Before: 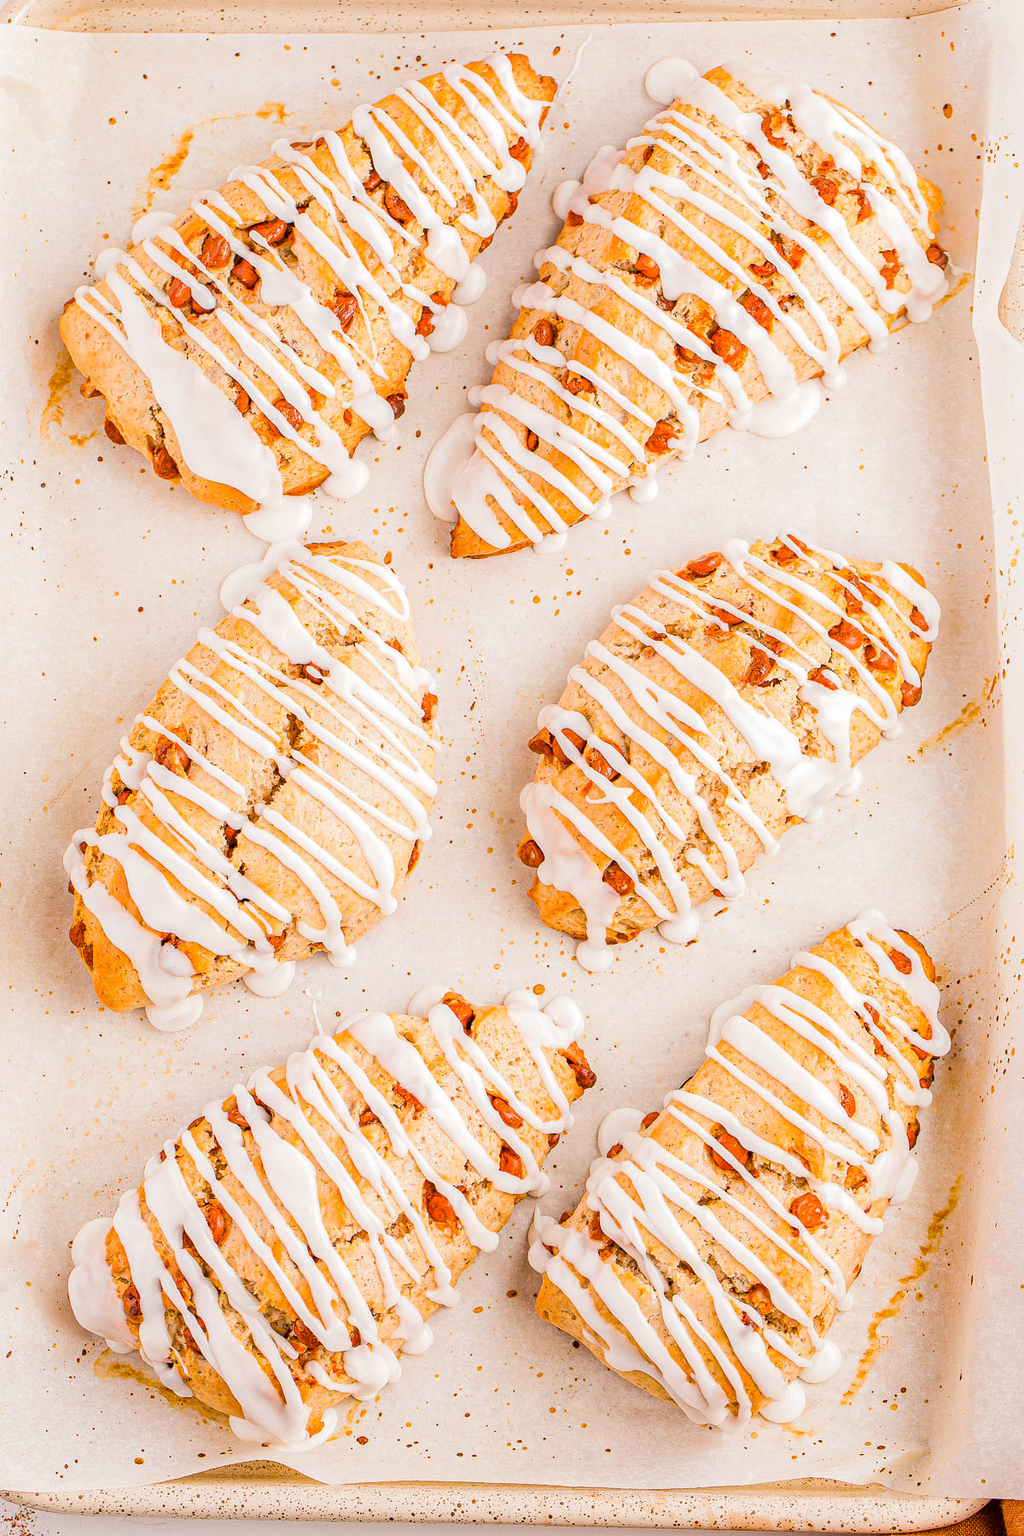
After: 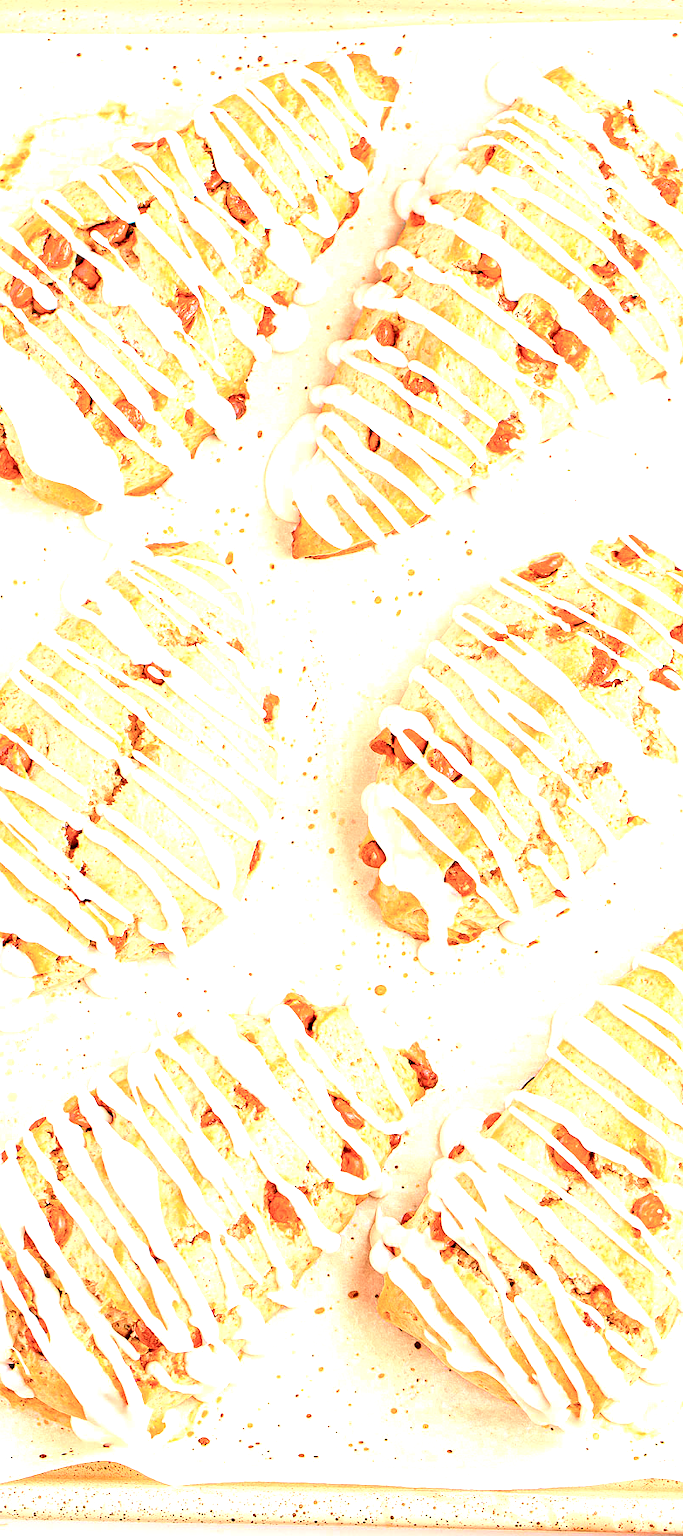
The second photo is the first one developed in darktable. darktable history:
contrast equalizer: octaves 7, y [[0.6 ×6], [0.55 ×6], [0 ×6], [0 ×6], [0 ×6]], mix 0.15
crop and rotate: left 15.546%, right 17.787%
tone curve: curves: ch0 [(0, 0) (0.037, 0.011) (0.131, 0.108) (0.279, 0.279) (0.476, 0.554) (0.617, 0.693) (0.704, 0.77) (0.813, 0.852) (0.916, 0.924) (1, 0.993)]; ch1 [(0, 0) (0.318, 0.278) (0.444, 0.427) (0.493, 0.492) (0.508, 0.502) (0.534, 0.531) (0.562, 0.571) (0.626, 0.667) (0.746, 0.764) (1, 1)]; ch2 [(0, 0) (0.316, 0.292) (0.381, 0.37) (0.423, 0.448) (0.476, 0.492) (0.502, 0.498) (0.522, 0.518) (0.533, 0.532) (0.586, 0.631) (0.634, 0.663) (0.7, 0.7) (0.861, 0.808) (1, 0.951)], color space Lab, independent channels, preserve colors none
exposure: black level correction 0, exposure 1.2 EV, compensate highlight preservation false
